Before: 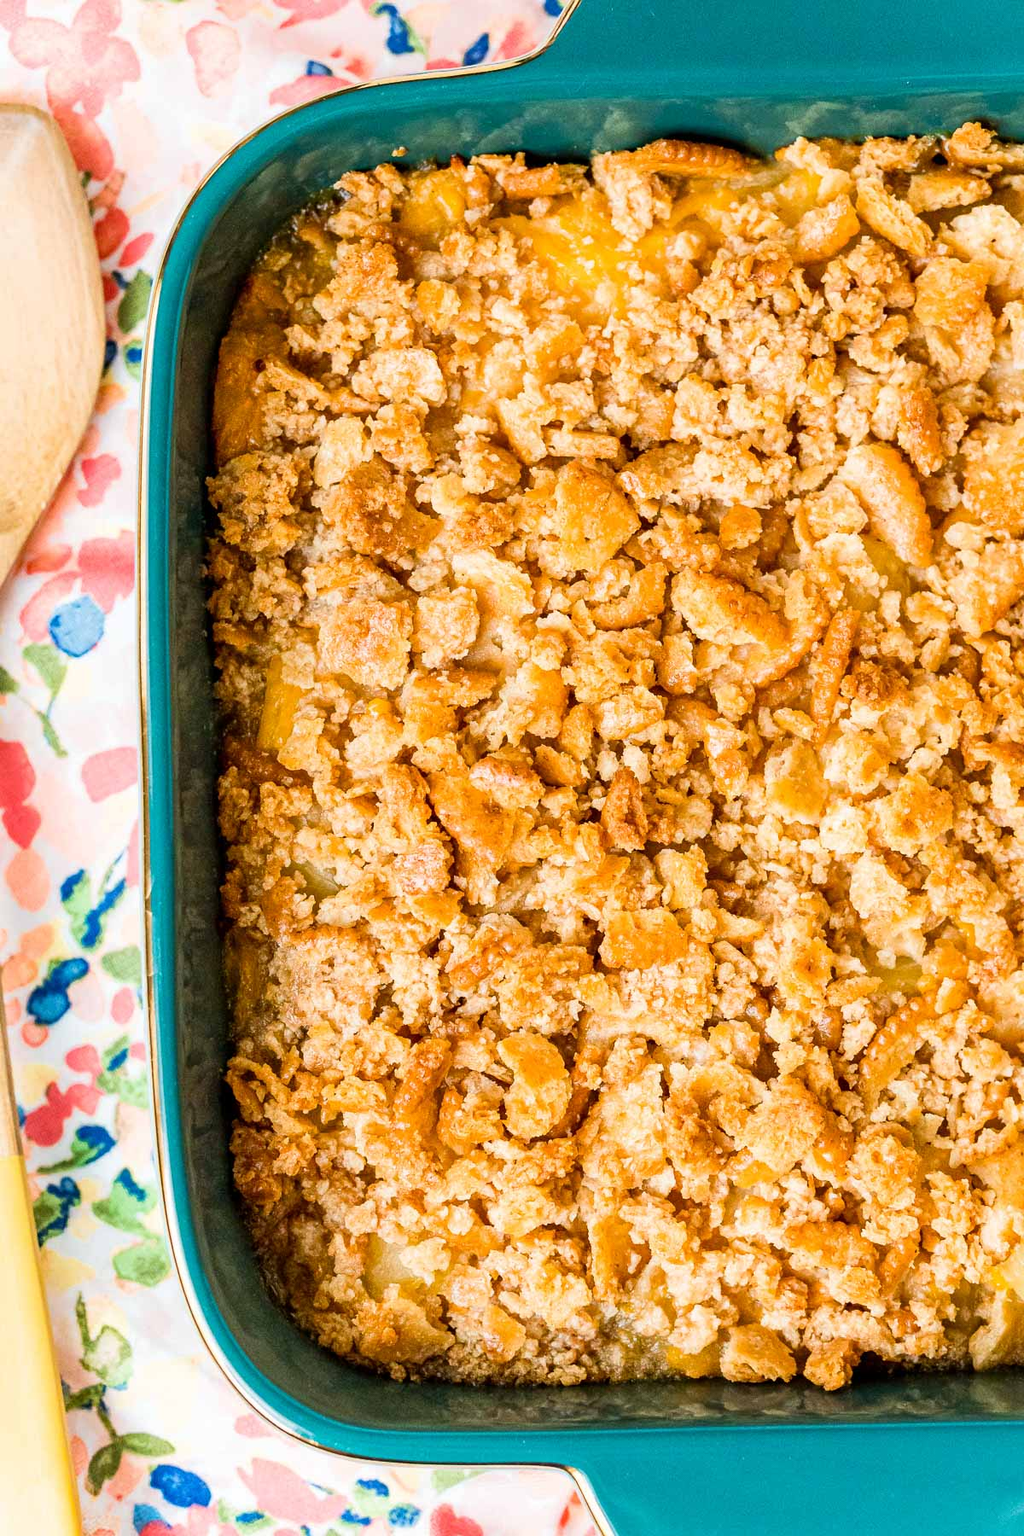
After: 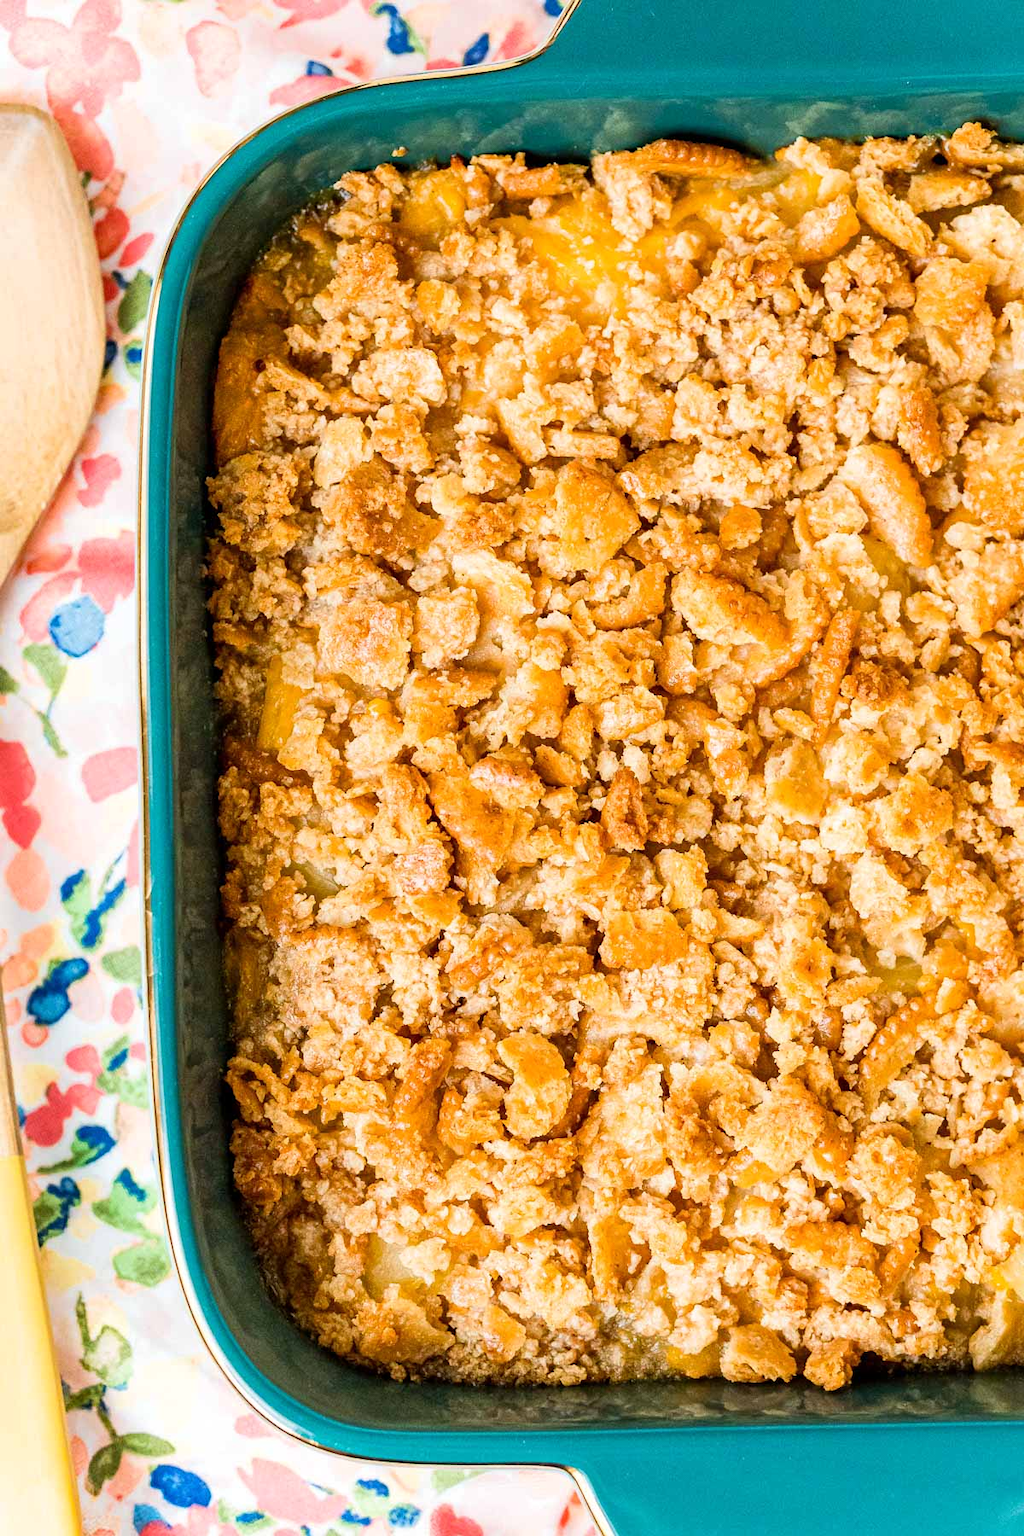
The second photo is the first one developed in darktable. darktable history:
exposure: exposure 0.025 EV, compensate highlight preservation false
